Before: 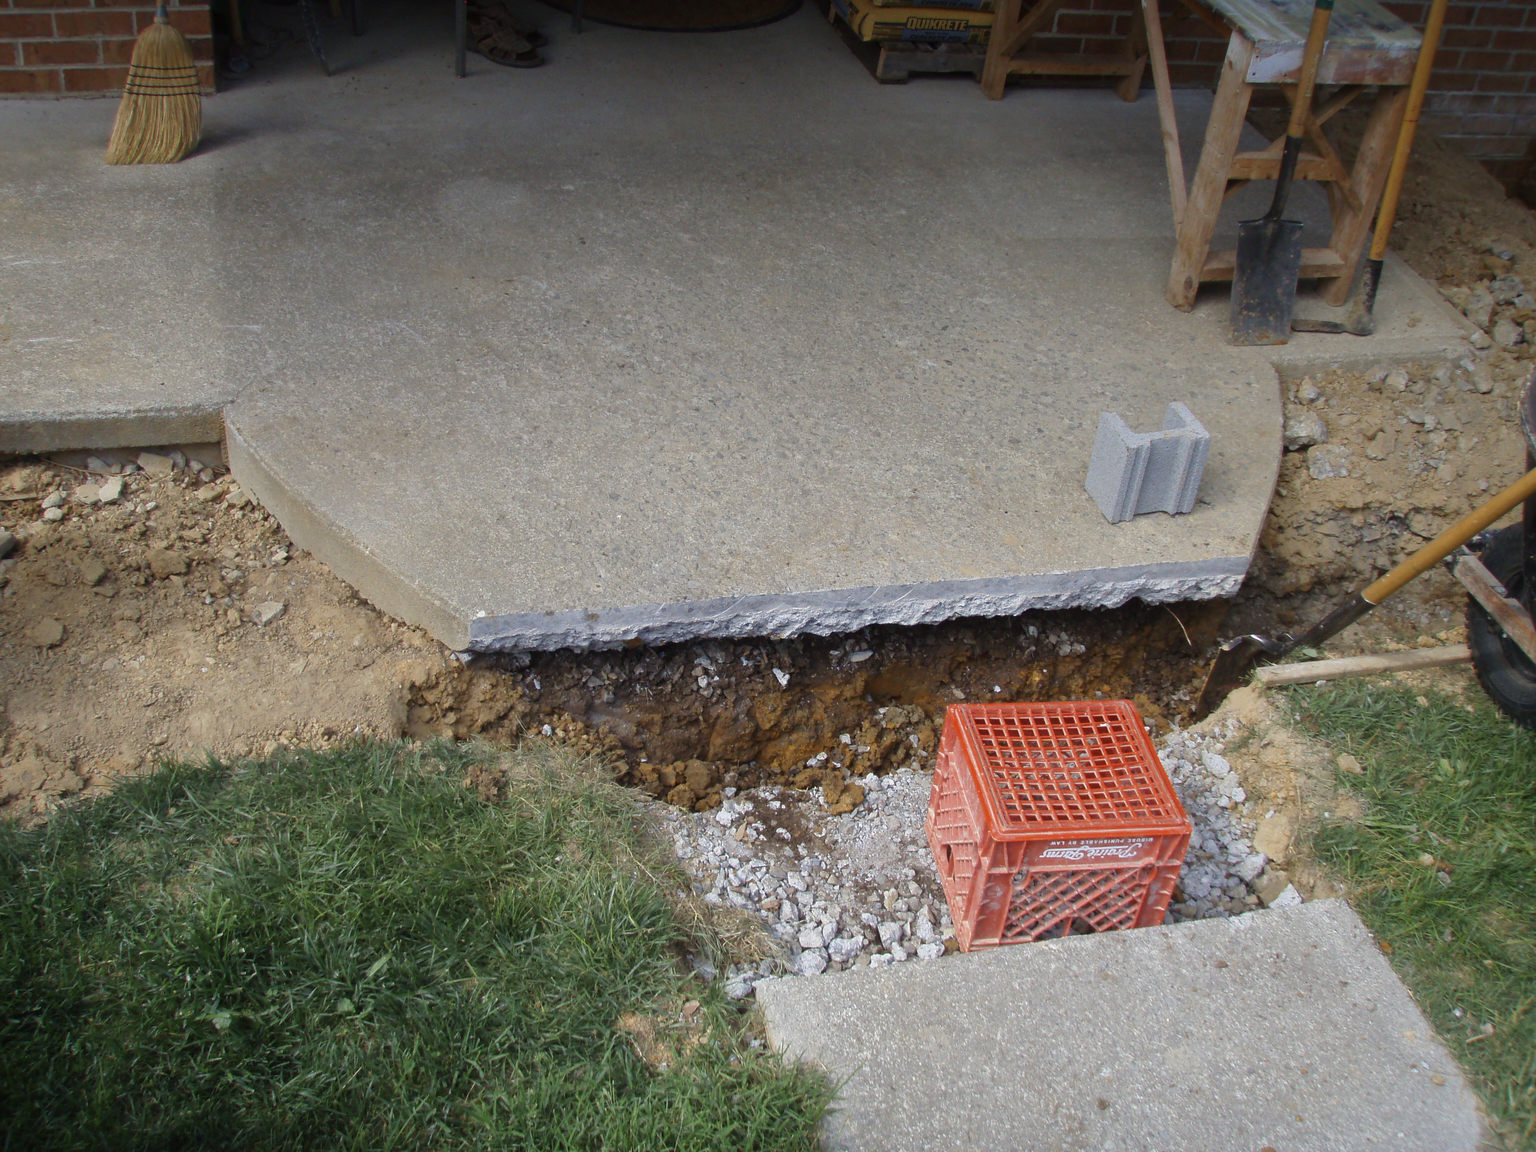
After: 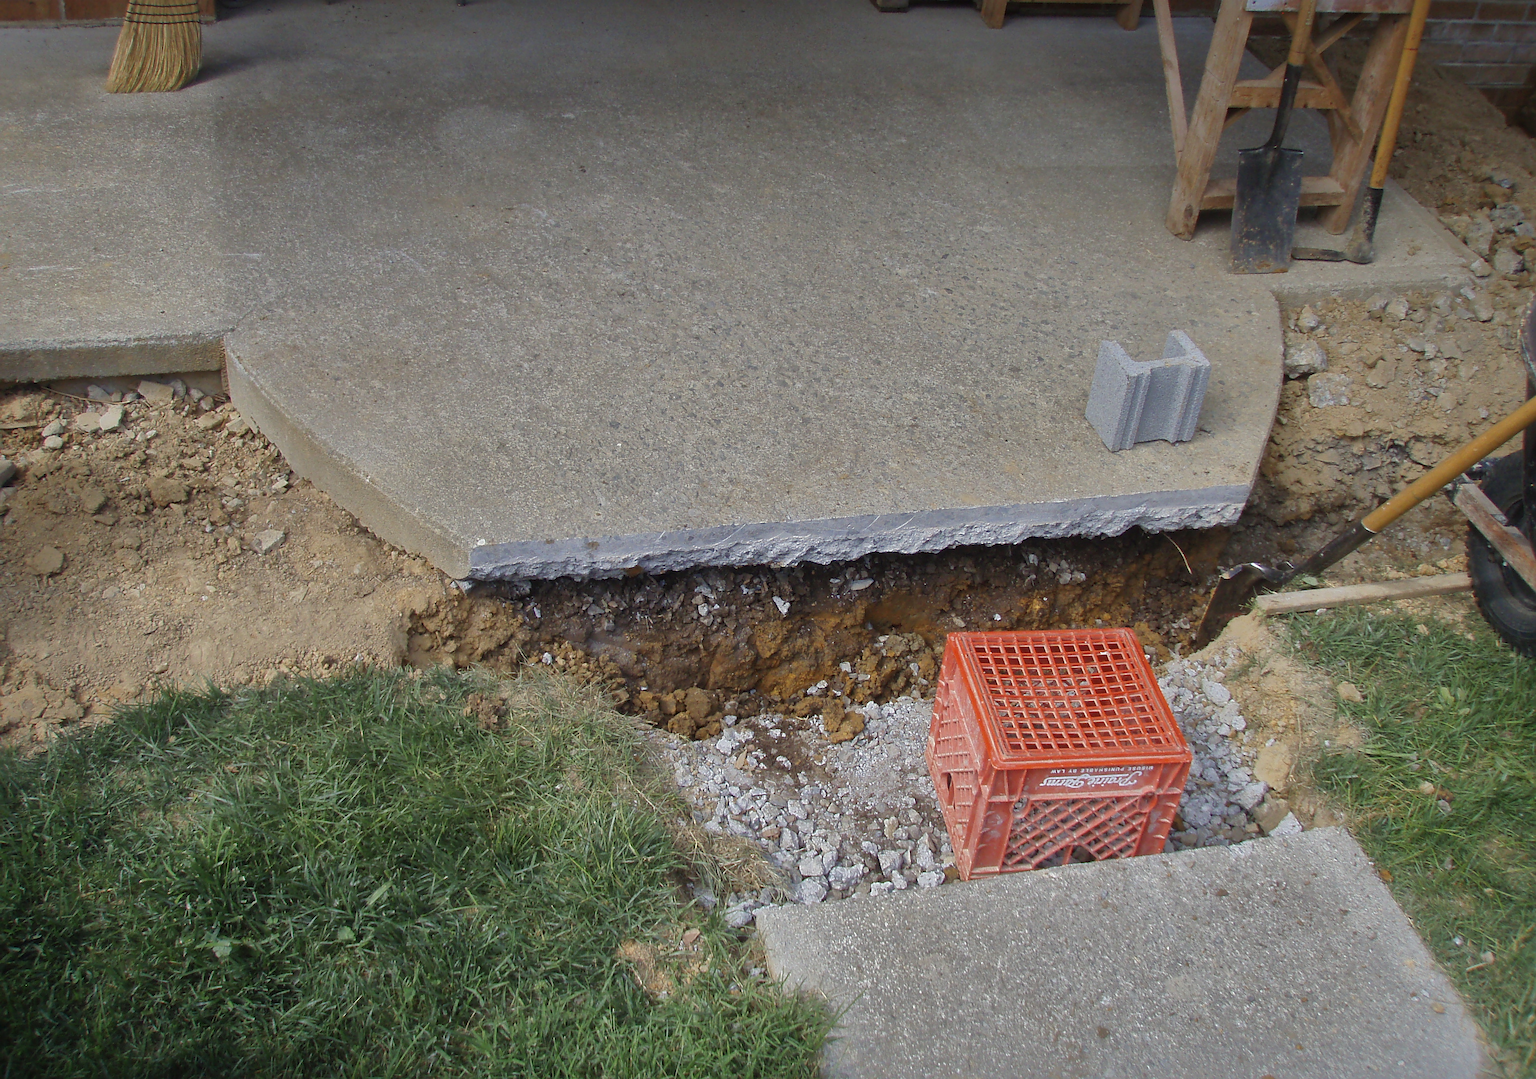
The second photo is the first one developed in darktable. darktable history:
sharpen: on, module defaults
crop and rotate: top 6.271%
shadows and highlights: shadows 38.3, highlights -75.28, shadows color adjustment 99.13%, highlights color adjustment 0.25%
